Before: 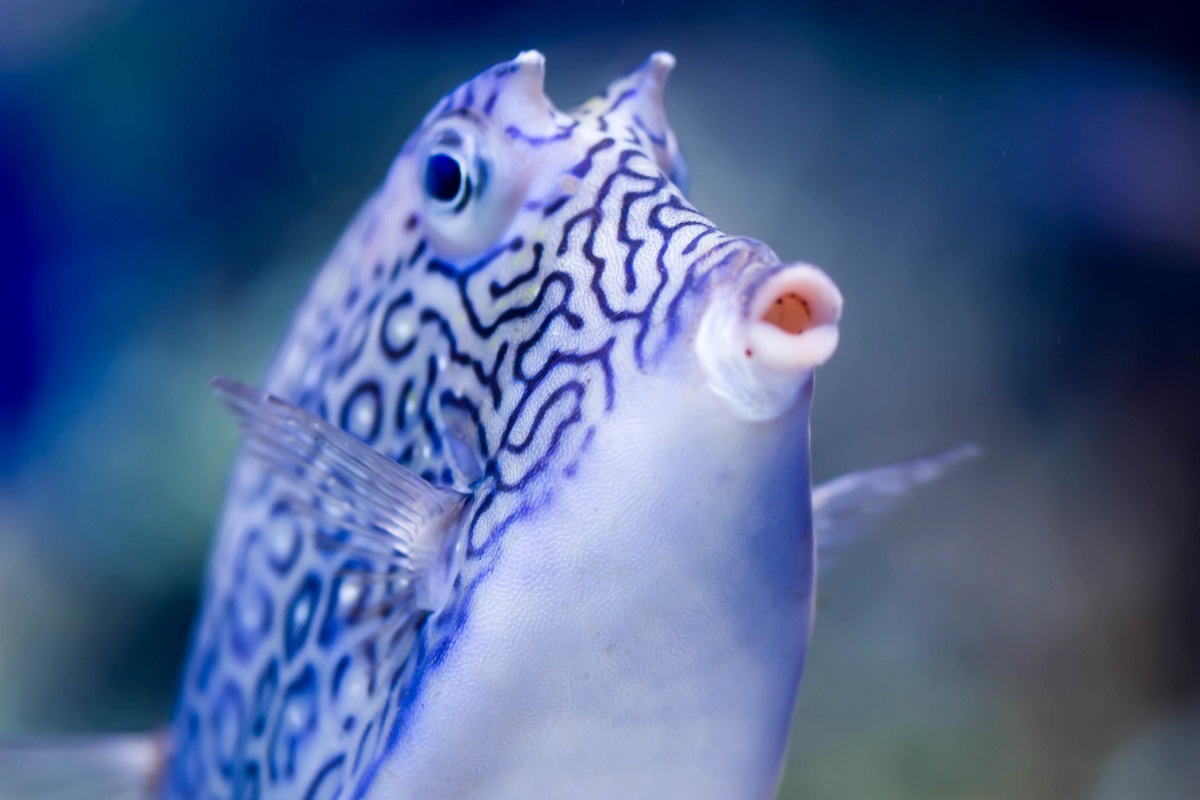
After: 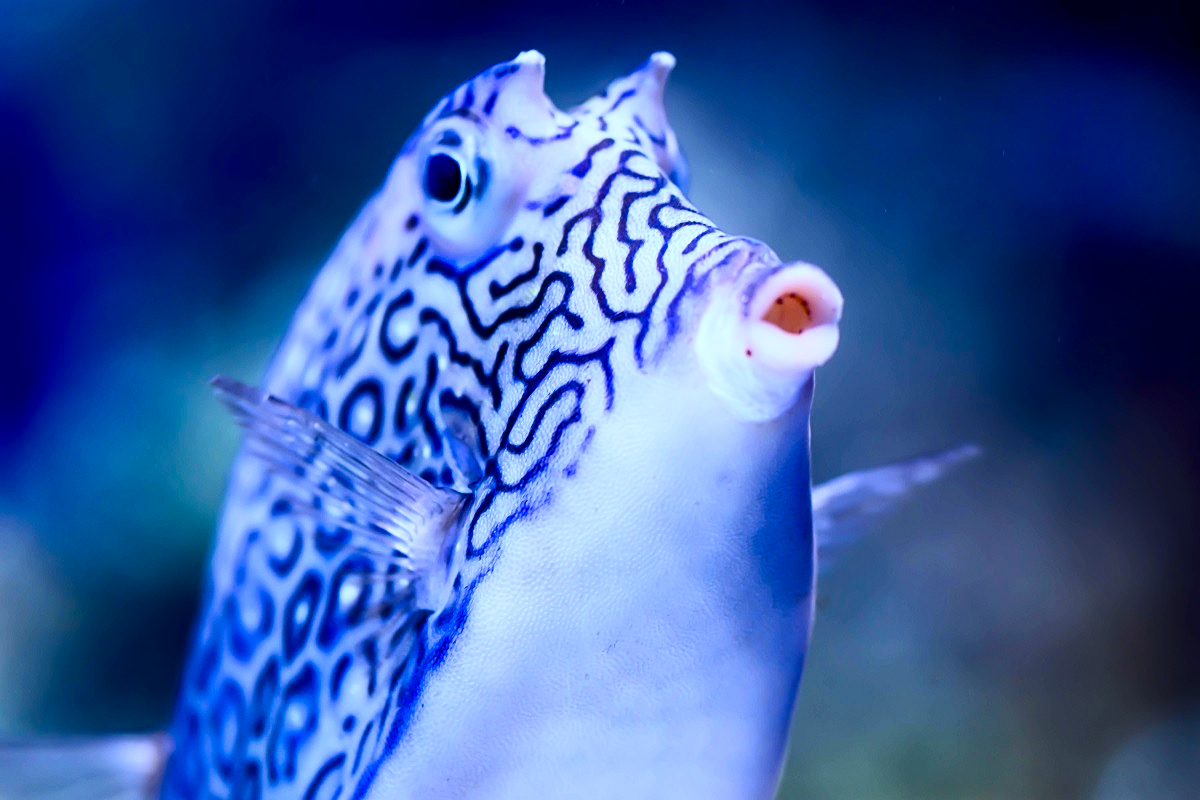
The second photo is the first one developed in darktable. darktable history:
white balance: red 0.926, green 1.003, blue 1.133
color balance rgb: perceptual saturation grading › global saturation 30%, global vibrance 20%
bloom: size 9%, threshold 100%, strength 7%
contrast brightness saturation: contrast 0.28
sharpen: on, module defaults
